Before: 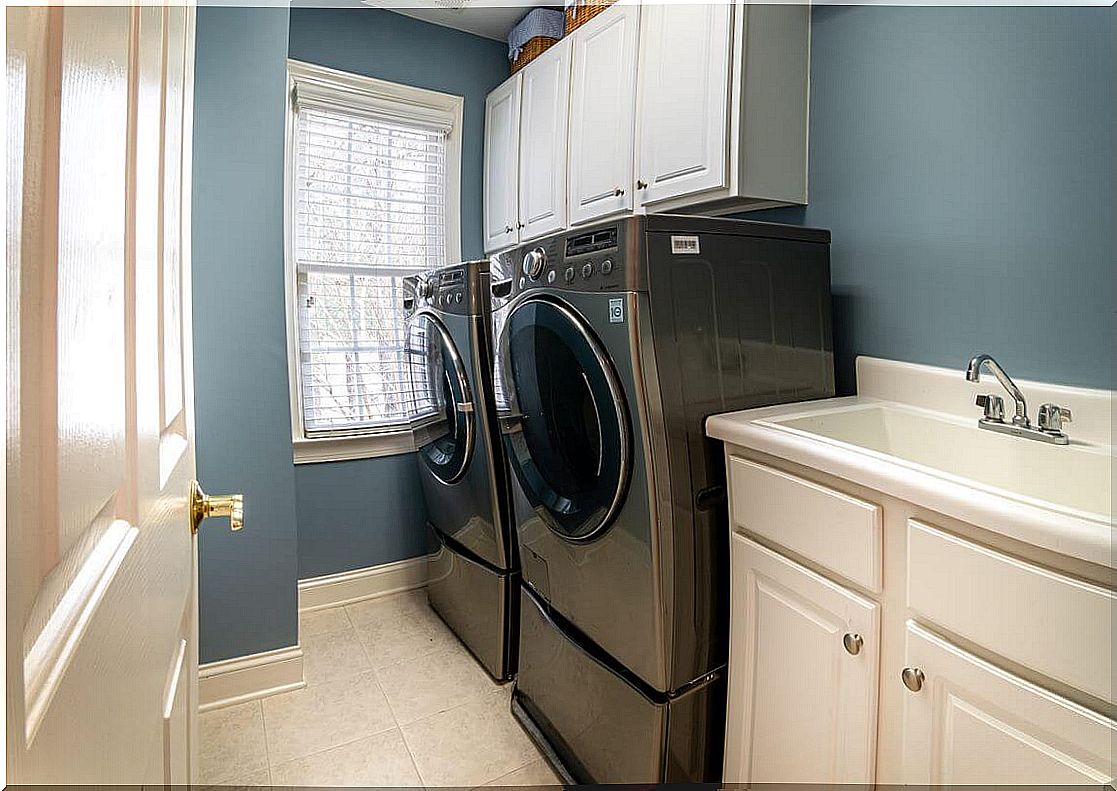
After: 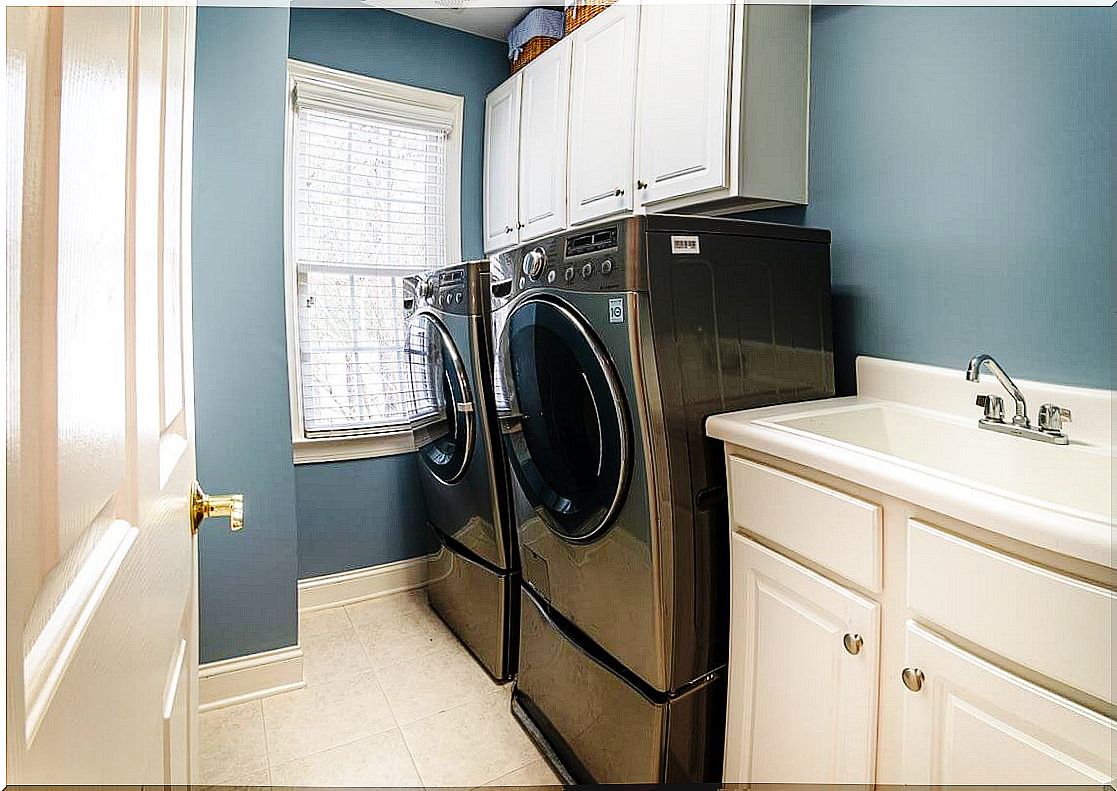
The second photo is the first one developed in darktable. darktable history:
shadows and highlights: shadows 25, highlights -25
base curve: curves: ch0 [(0, 0) (0.036, 0.025) (0.121, 0.166) (0.206, 0.329) (0.605, 0.79) (1, 1)], preserve colors none
